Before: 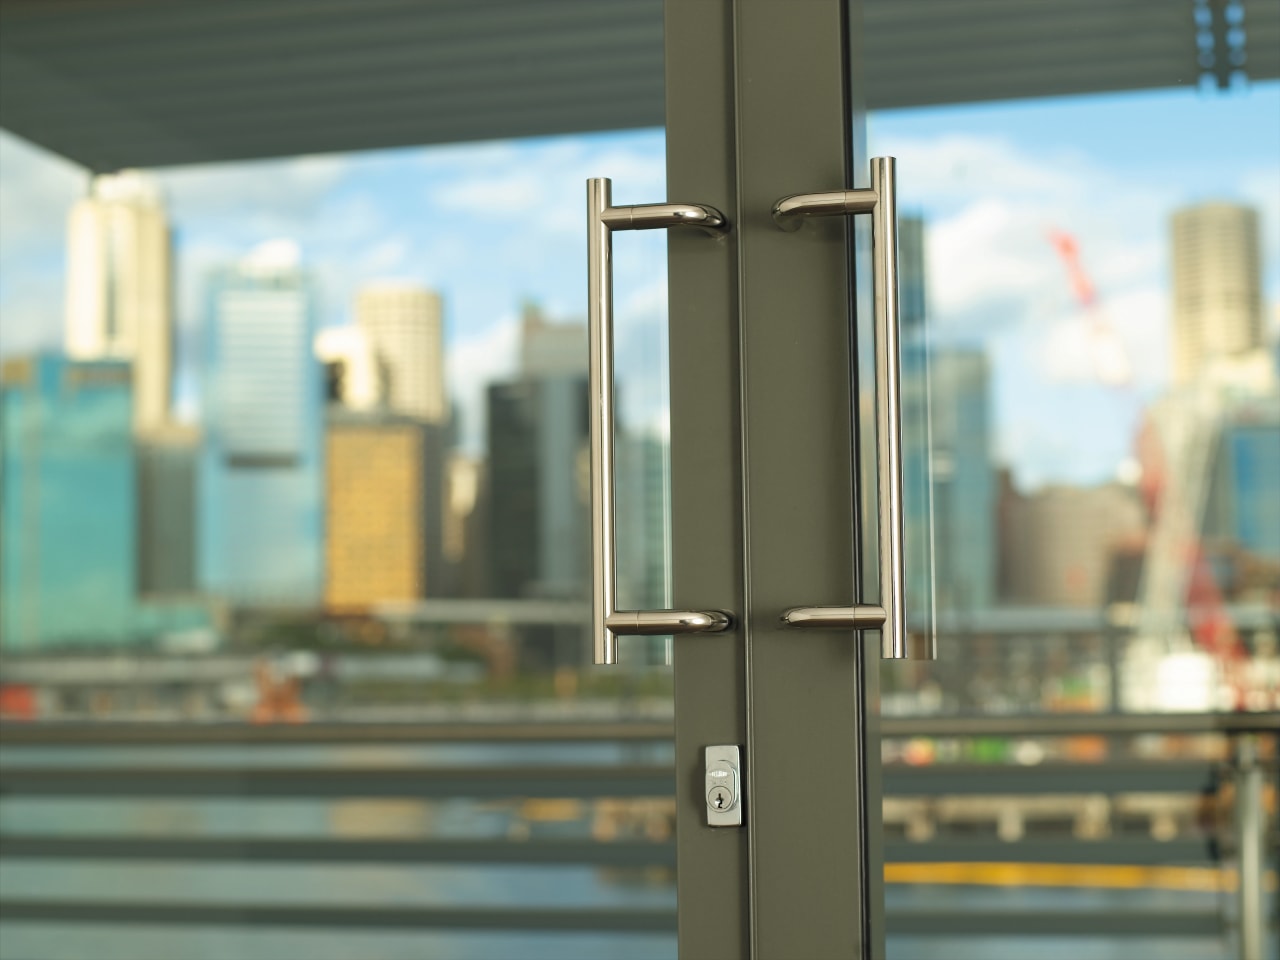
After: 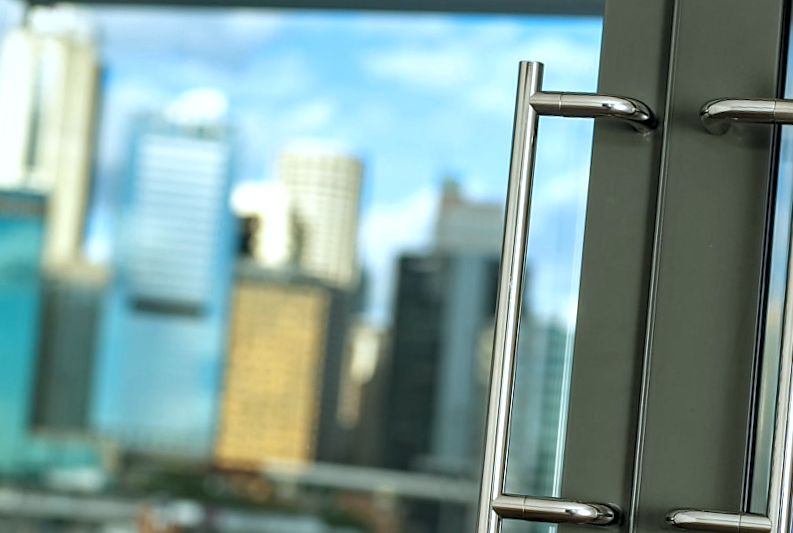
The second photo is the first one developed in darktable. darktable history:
sharpen: radius 1.895, amount 0.392, threshold 1.335
haze removal: compatibility mode true, adaptive false
crop and rotate: angle -6.02°, left 2.137%, top 6.801%, right 27.564%, bottom 30.11%
color calibration: x 0.382, y 0.391, temperature 4087.3 K
local contrast: detail 150%
